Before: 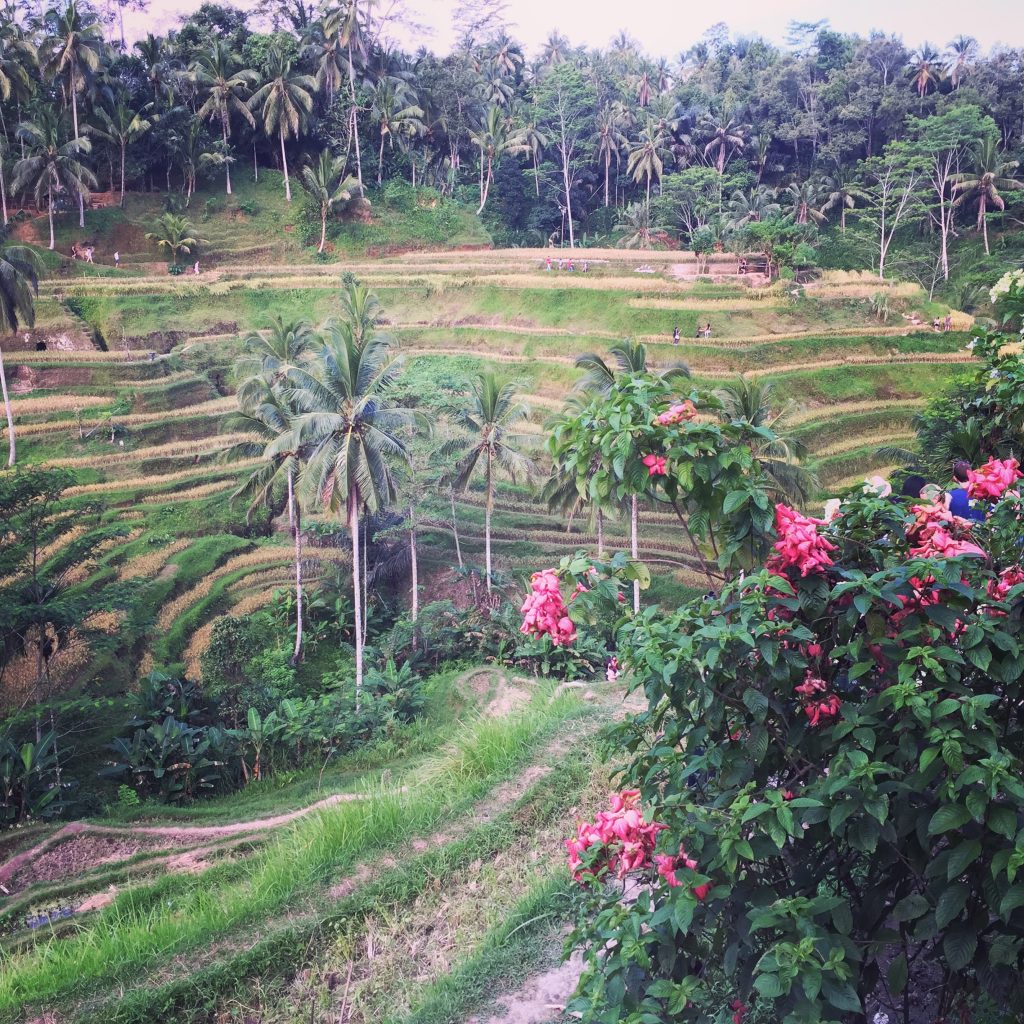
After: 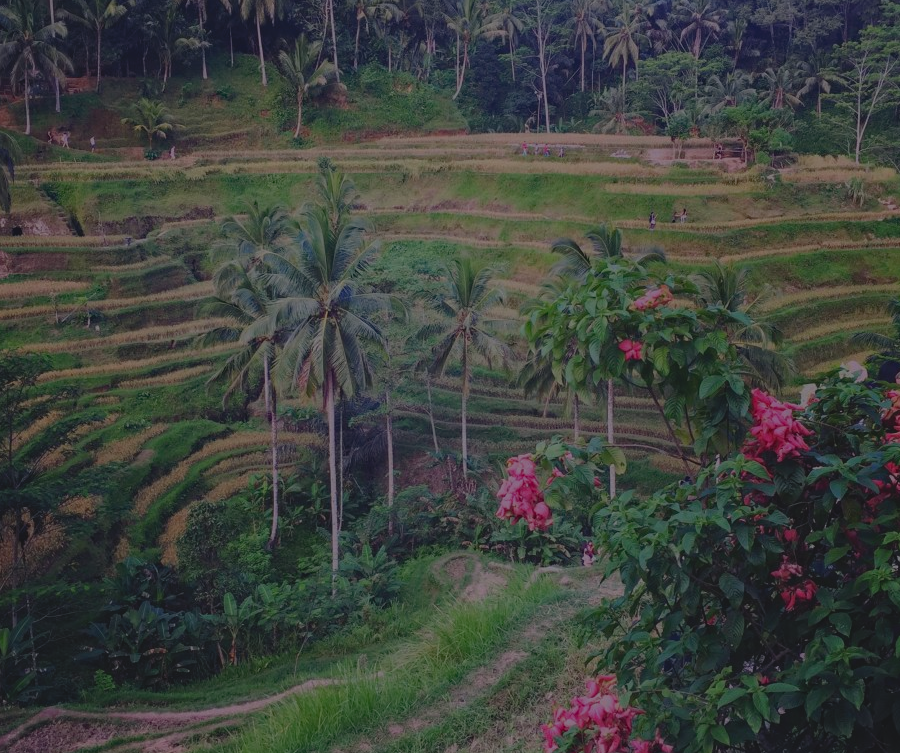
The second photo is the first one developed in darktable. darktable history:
lowpass: radius 0.1, contrast 0.85, saturation 1.1, unbound 0
haze removal: strength 0.29, distance 0.25, compatibility mode true, adaptive false
crop and rotate: left 2.425%, top 11.305%, right 9.6%, bottom 15.08%
exposure: exposure -2.002 EV, compensate highlight preservation false
